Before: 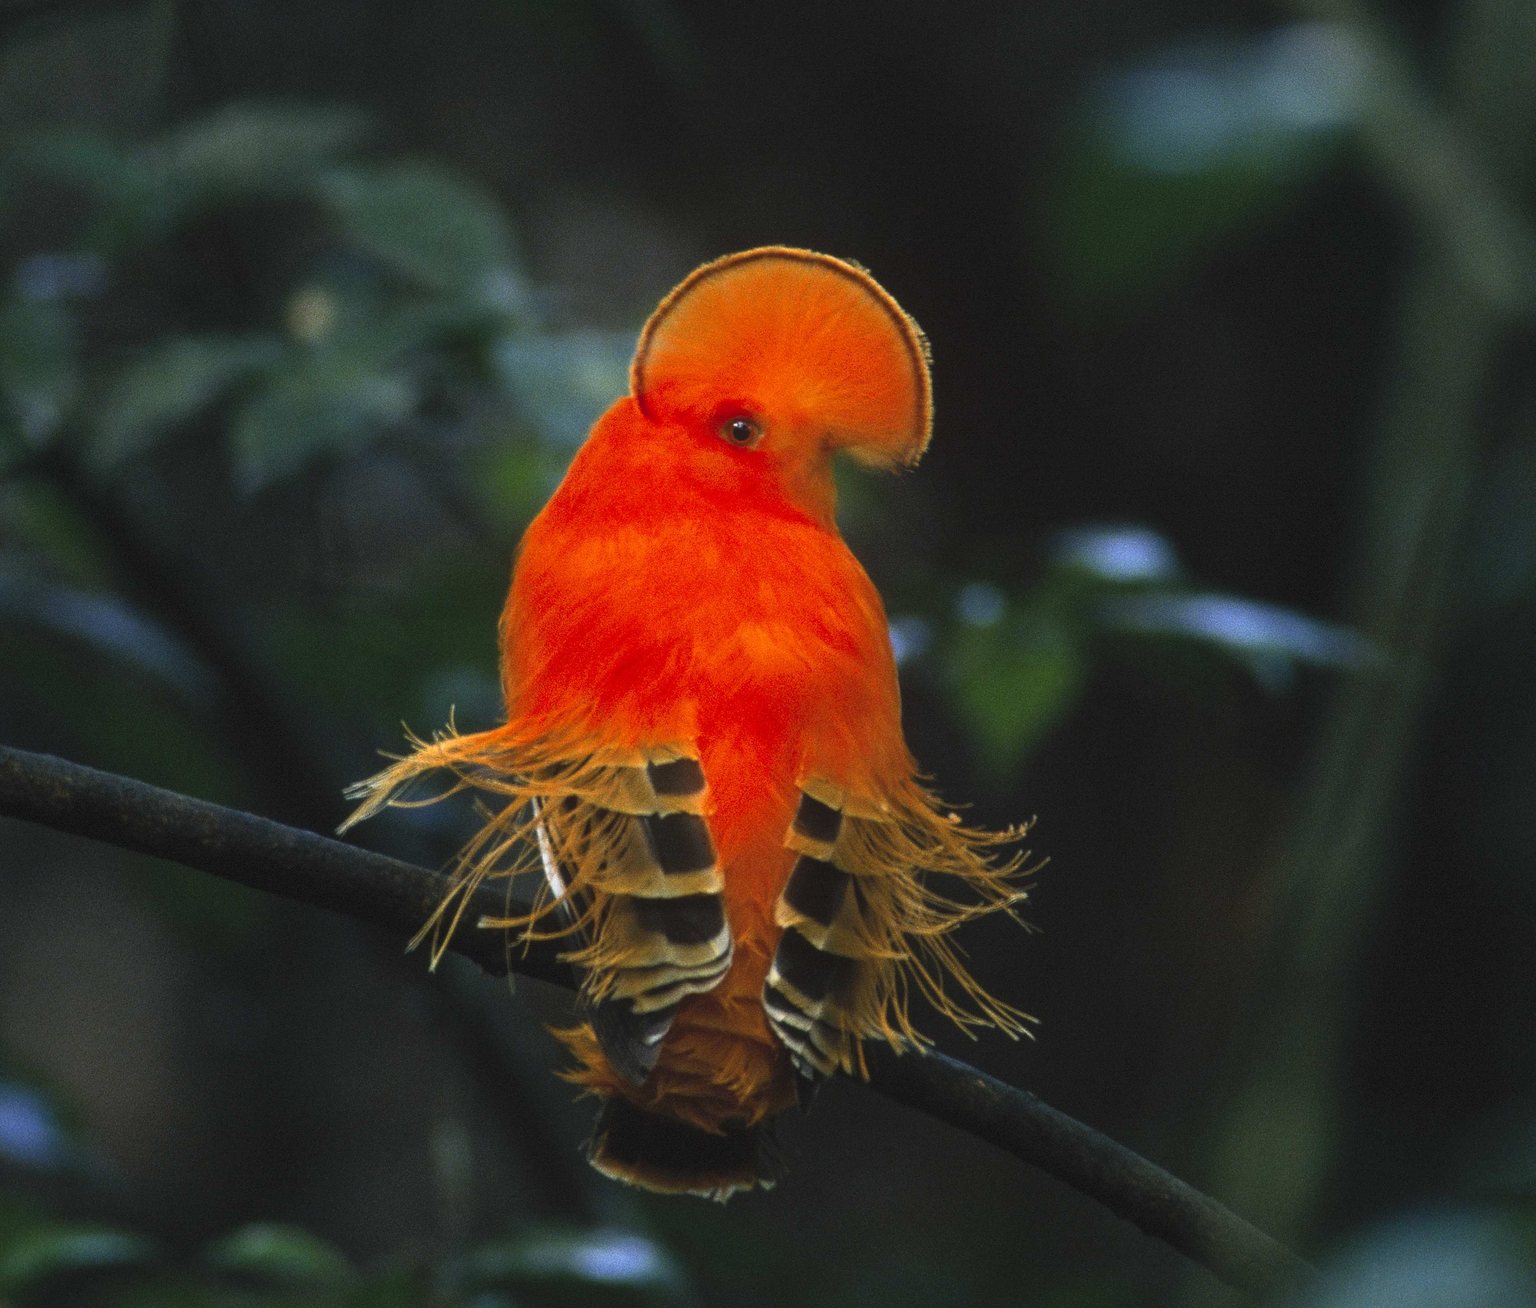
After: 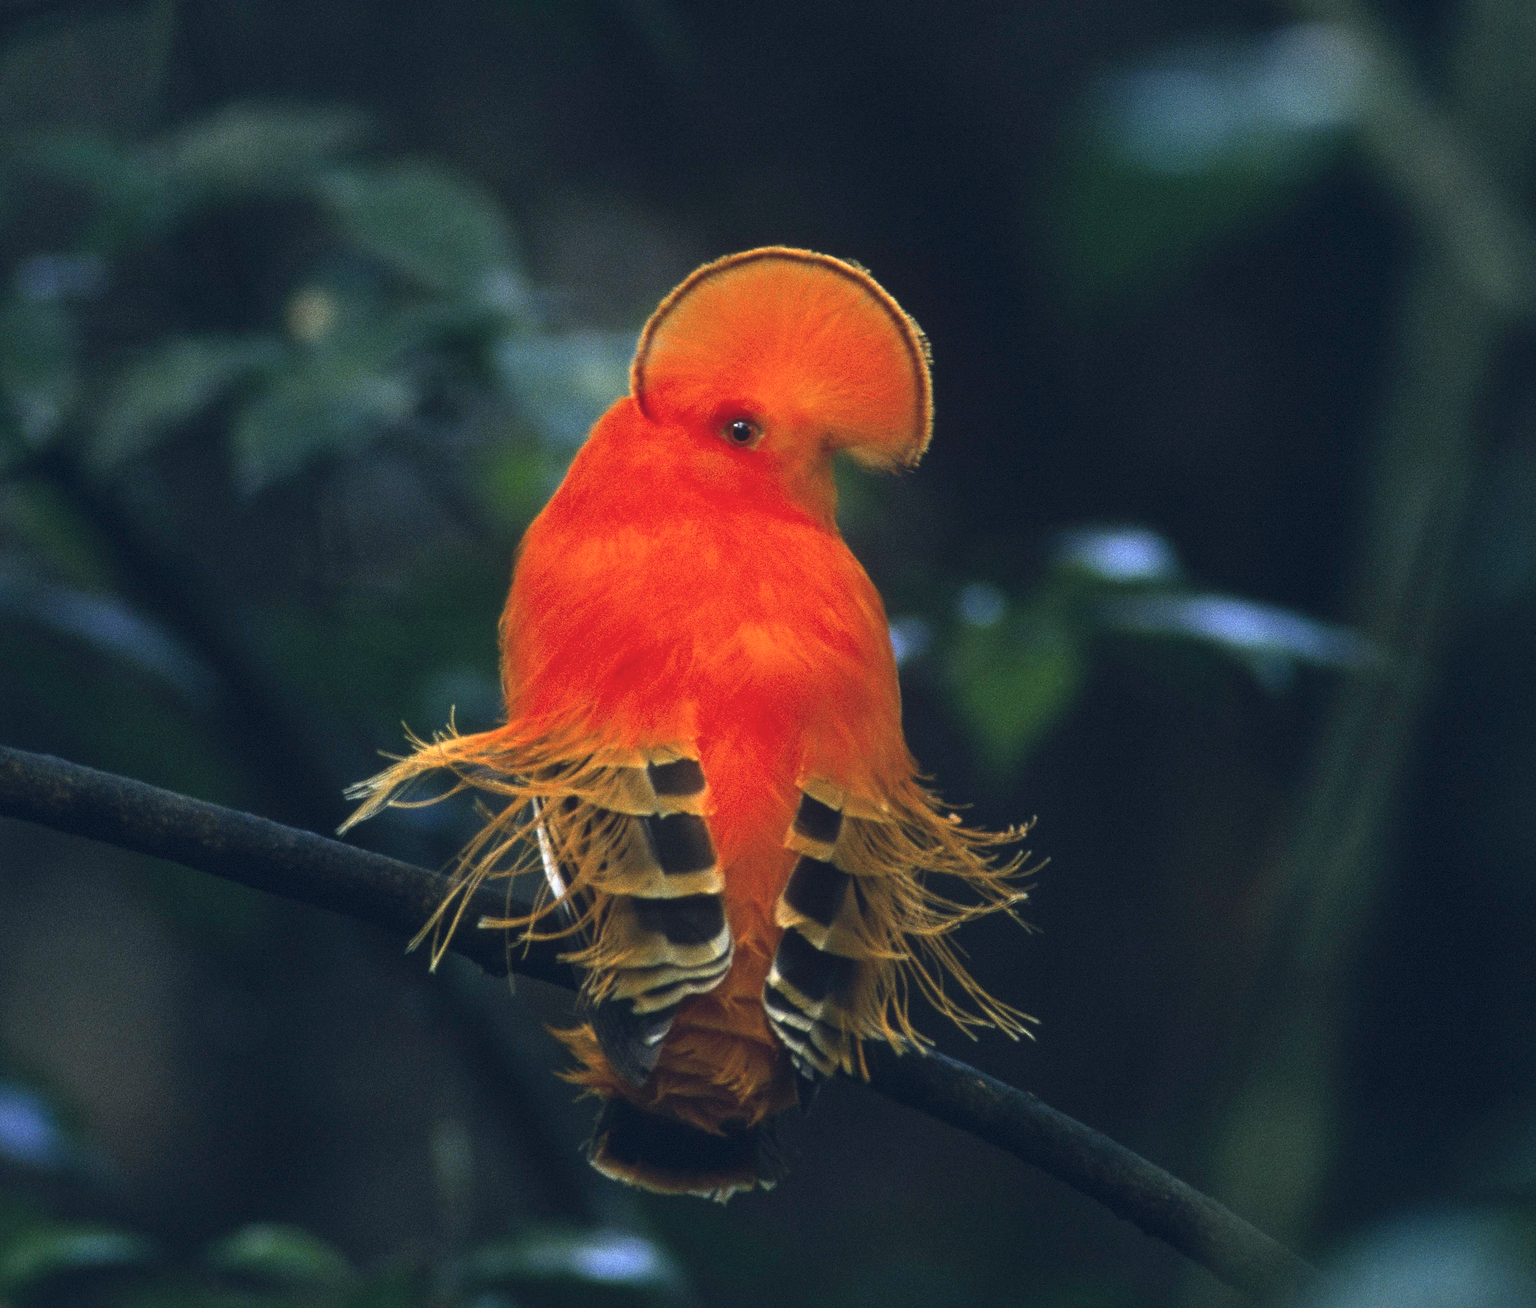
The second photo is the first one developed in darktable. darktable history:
color balance rgb: shadows lift › chroma 2.061%, shadows lift › hue 220.06°, global offset › chroma 0.126%, global offset › hue 253.96°, linear chroma grading › global chroma 0.314%, perceptual saturation grading › global saturation -11.975%, perceptual brilliance grading › highlights 7.515%, perceptual brilliance grading › mid-tones 3.655%, perceptual brilliance grading › shadows 1.735%, global vibrance 20%
